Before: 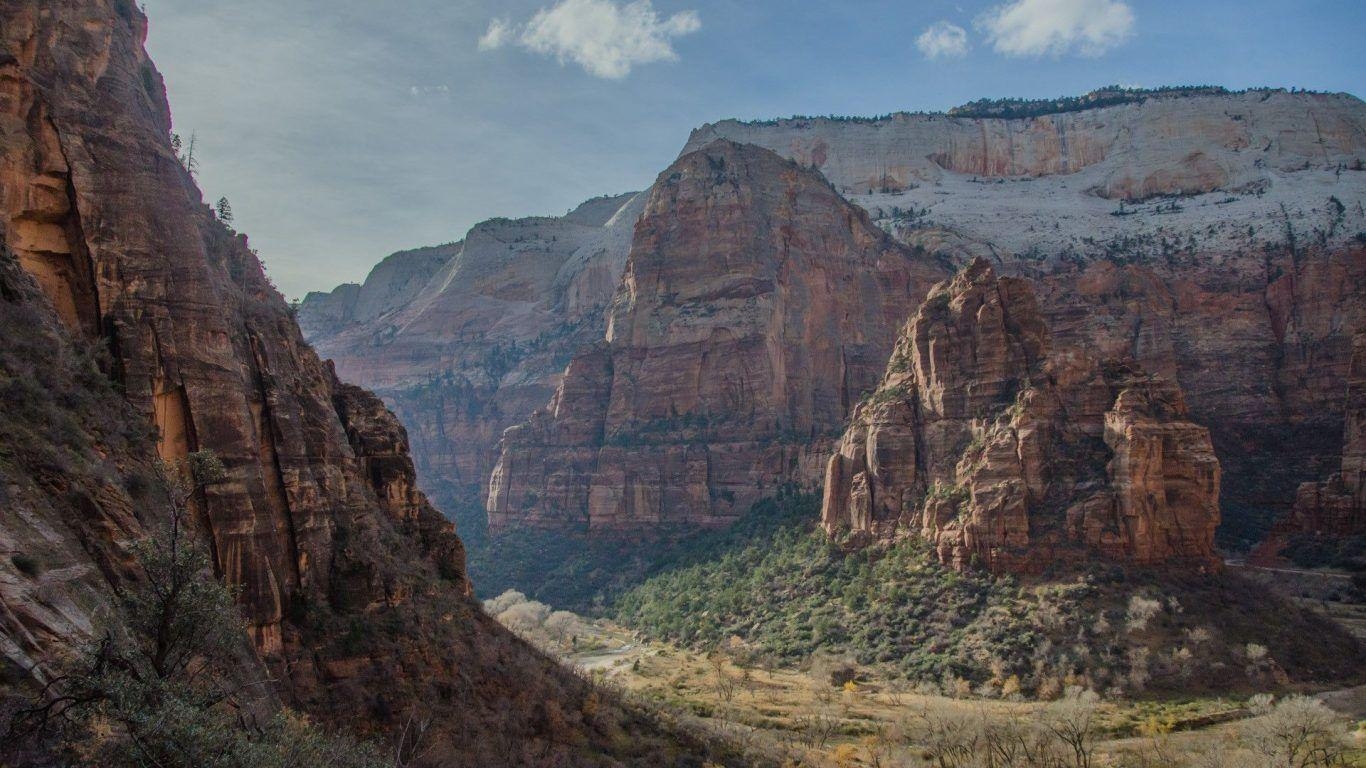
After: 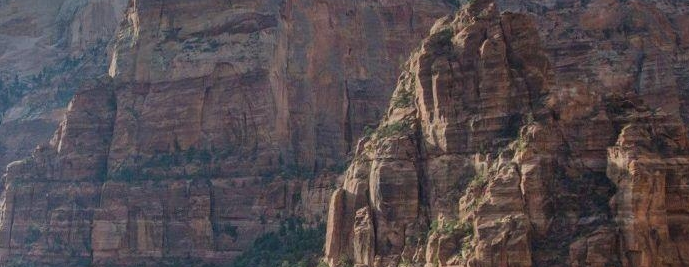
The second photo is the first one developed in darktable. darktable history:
crop: left 36.441%, top 34.523%, right 13.119%, bottom 30.675%
